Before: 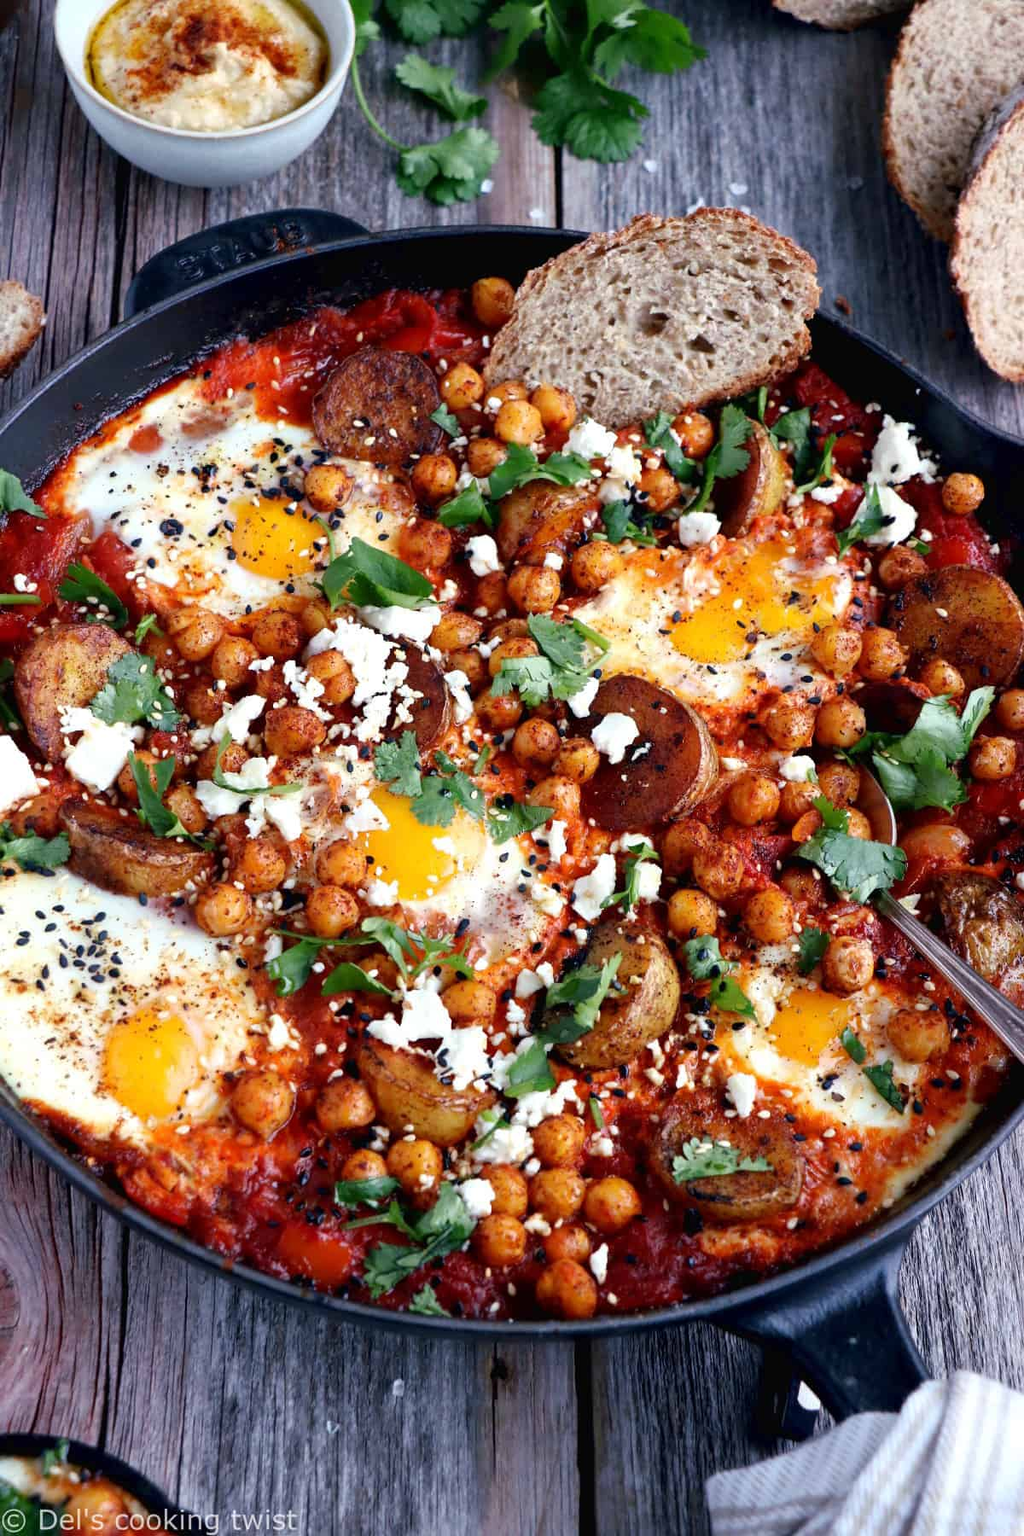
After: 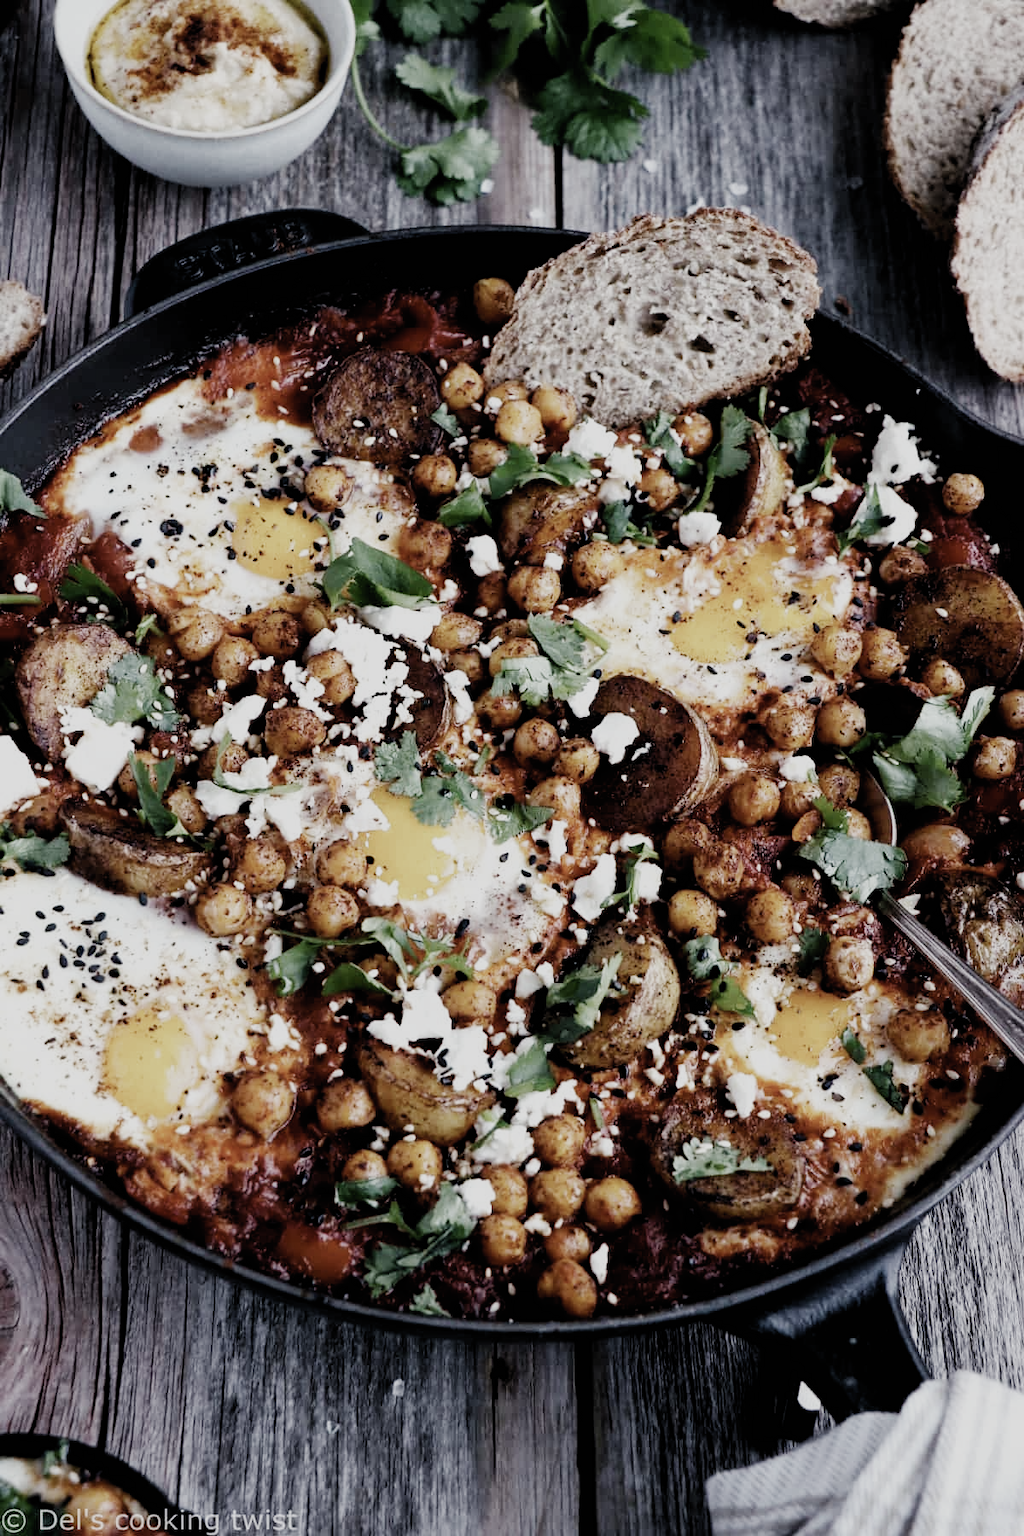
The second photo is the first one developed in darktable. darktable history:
filmic rgb: black relative exposure -5.12 EV, white relative exposure 3.96 EV, hardness 2.9, contrast 1.3, highlights saturation mix -30.74%, preserve chrominance no, color science v5 (2021), contrast in shadows safe, contrast in highlights safe
